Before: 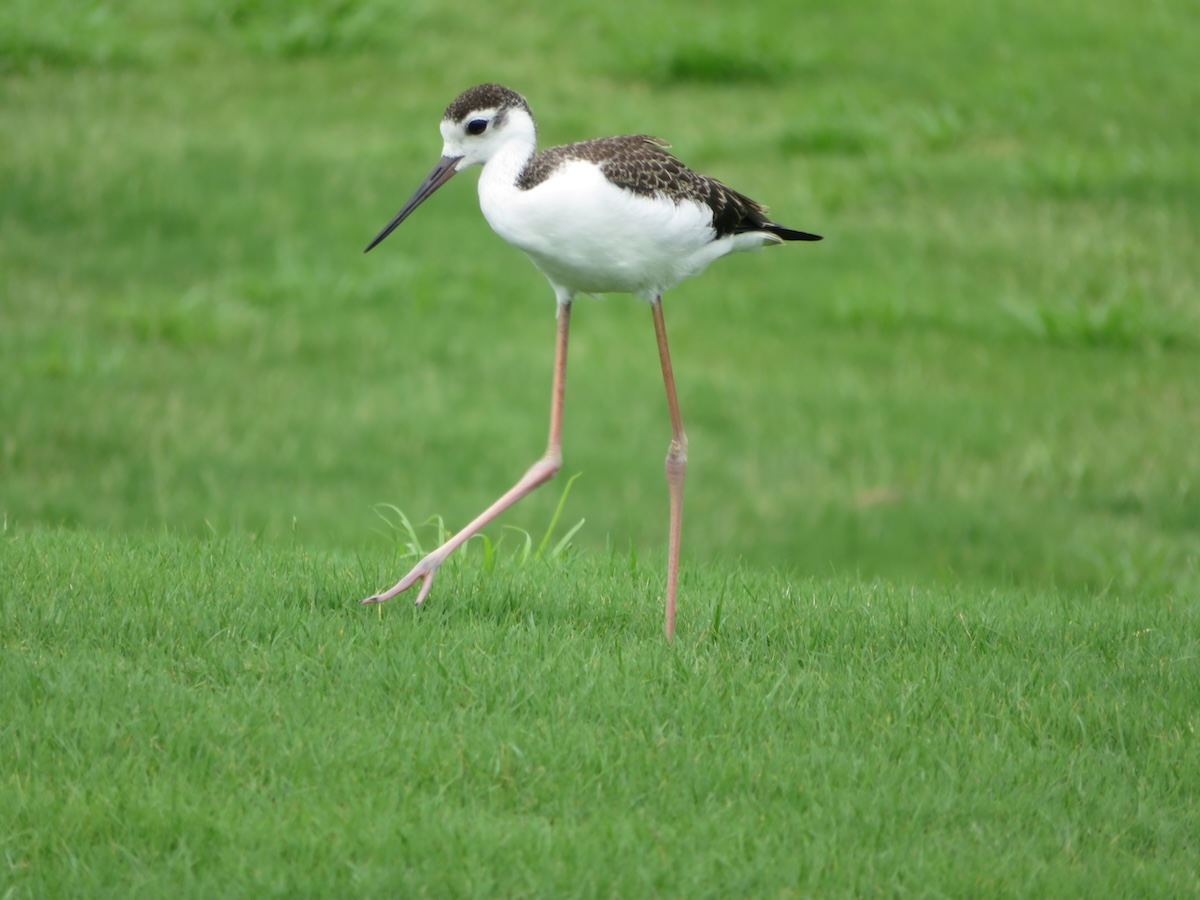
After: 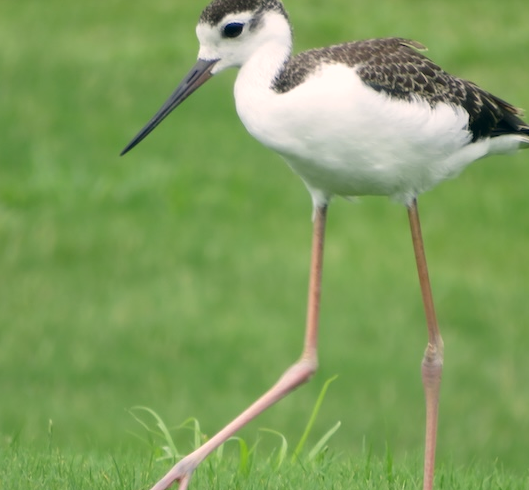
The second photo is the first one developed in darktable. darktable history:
crop: left 20.348%, top 10.863%, right 35.496%, bottom 34.683%
color correction: highlights a* 5.42, highlights b* 5.29, shadows a* -4.43, shadows b* -5.24
